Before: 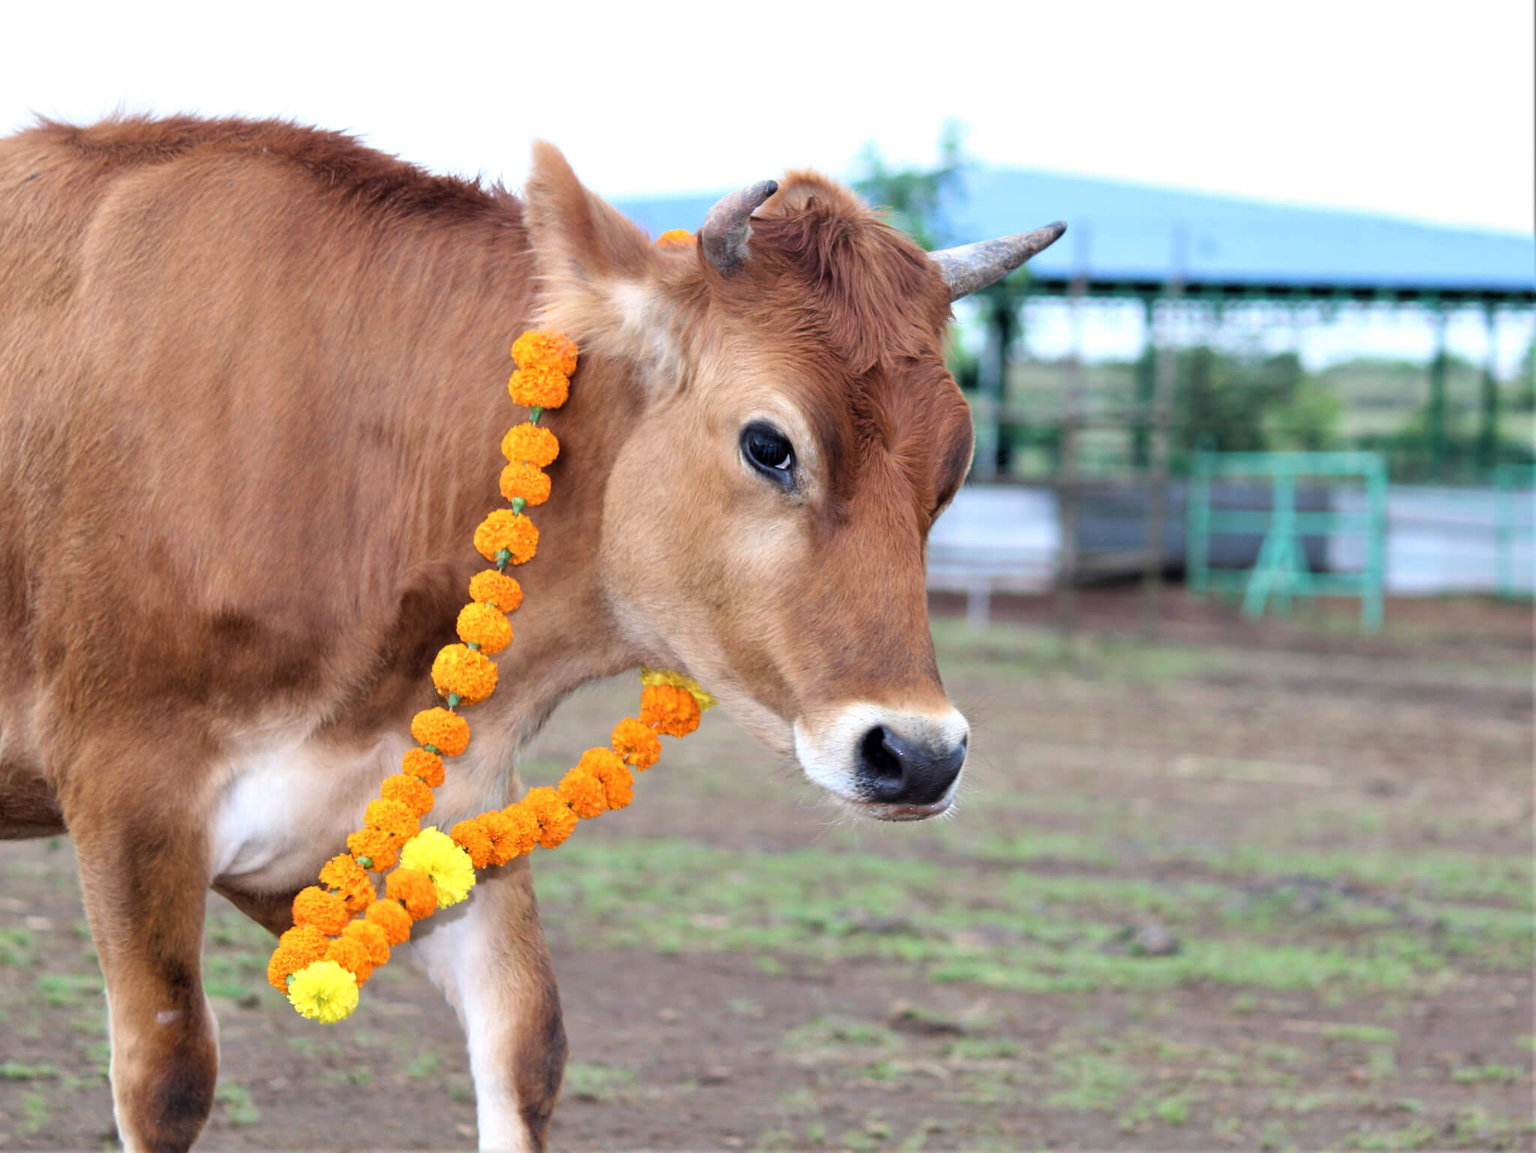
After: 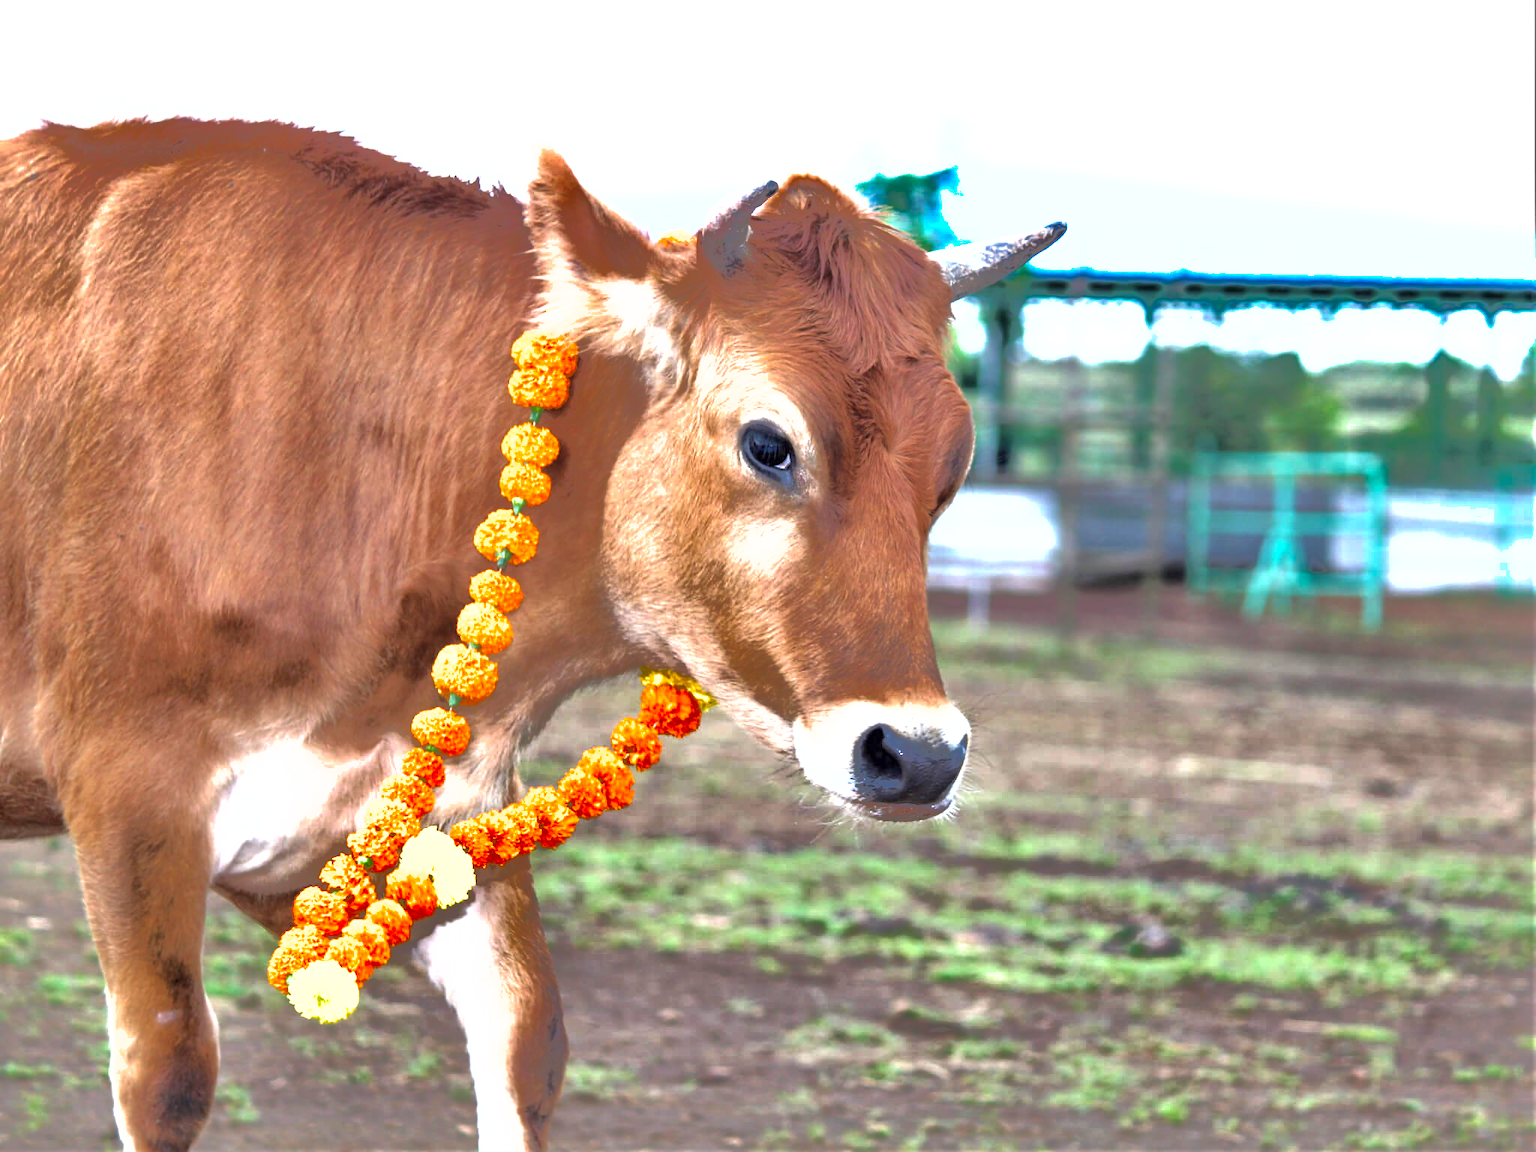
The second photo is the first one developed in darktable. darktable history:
exposure: exposure 0.95 EV, compensate highlight preservation false
shadows and highlights: shadows 38.43, highlights -74.54
